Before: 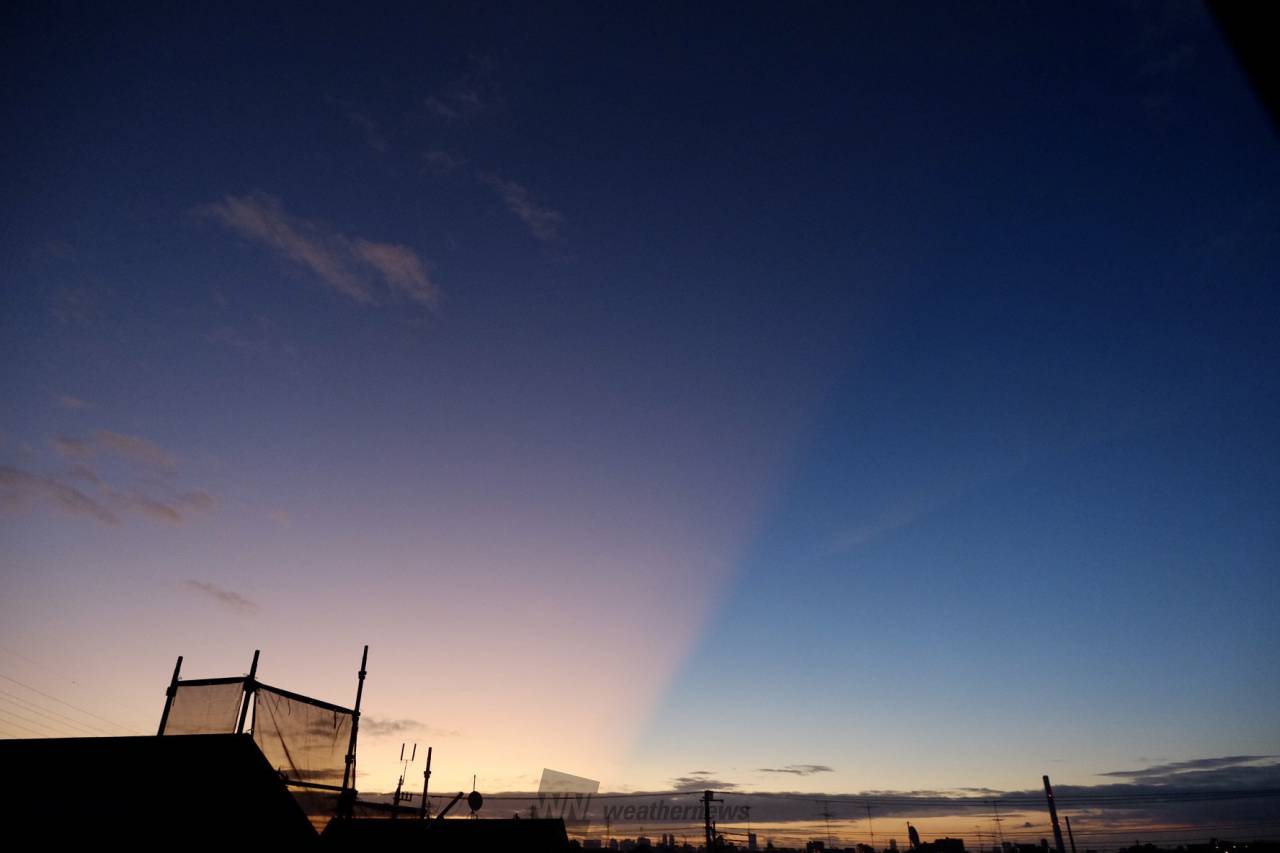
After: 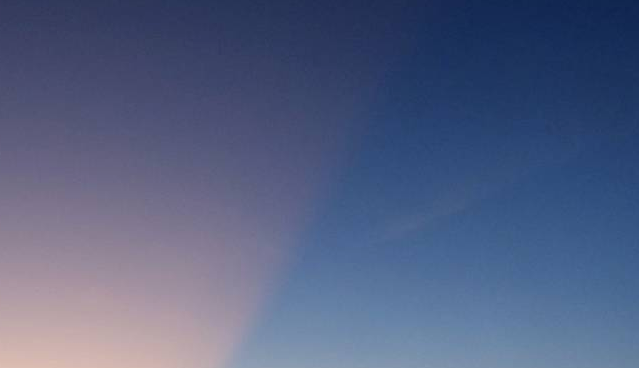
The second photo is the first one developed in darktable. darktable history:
crop: left 34.966%, top 36.716%, right 15.071%, bottom 20.092%
shadows and highlights: shadows -9.38, white point adjustment 1.38, highlights 10.47
